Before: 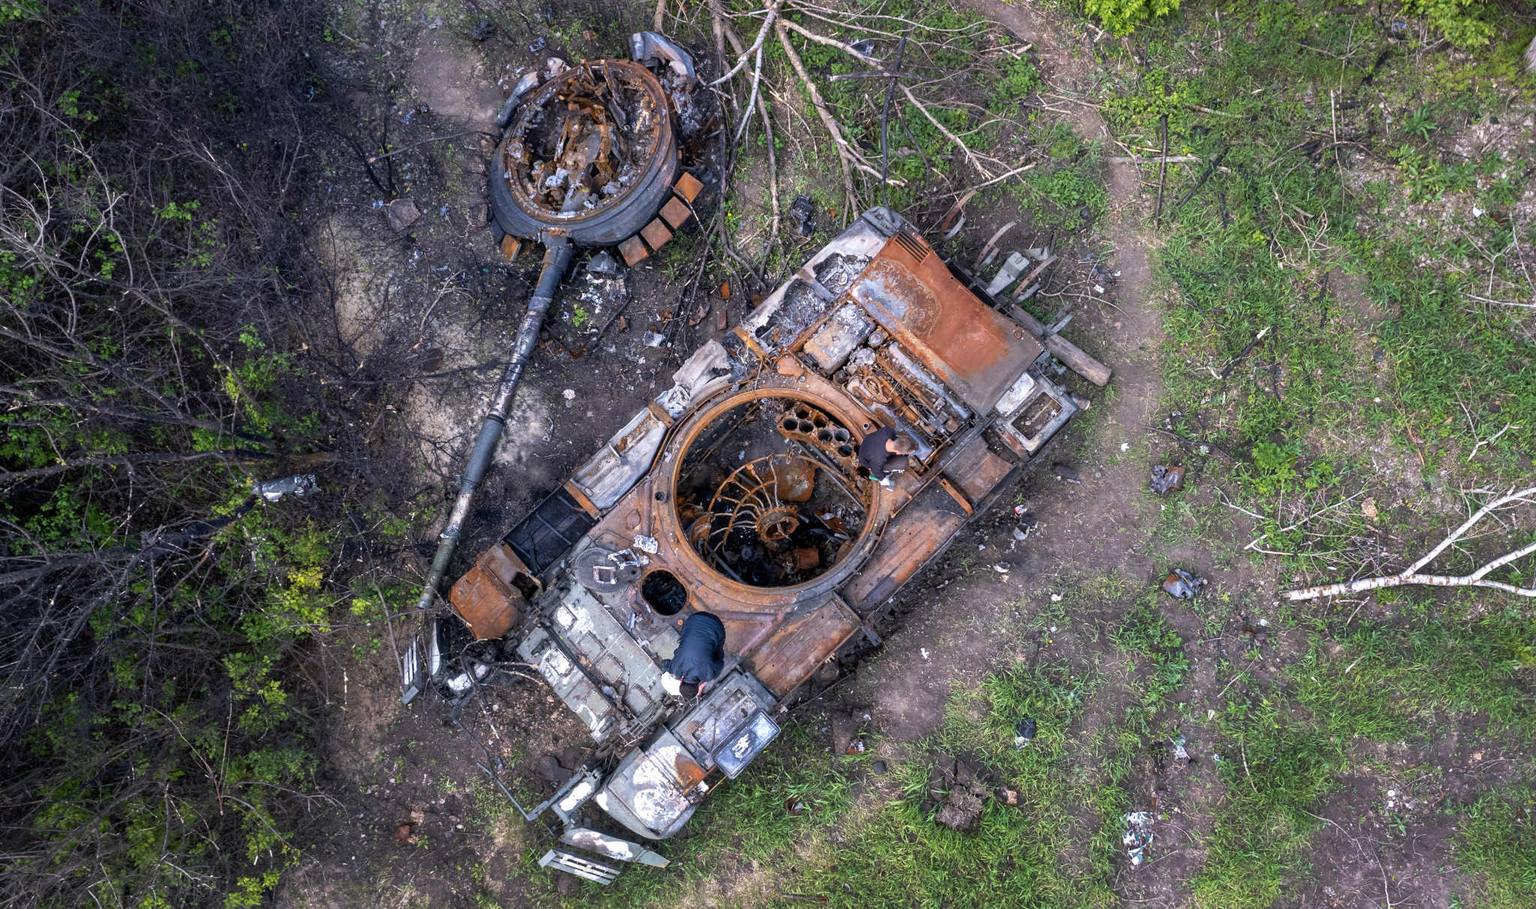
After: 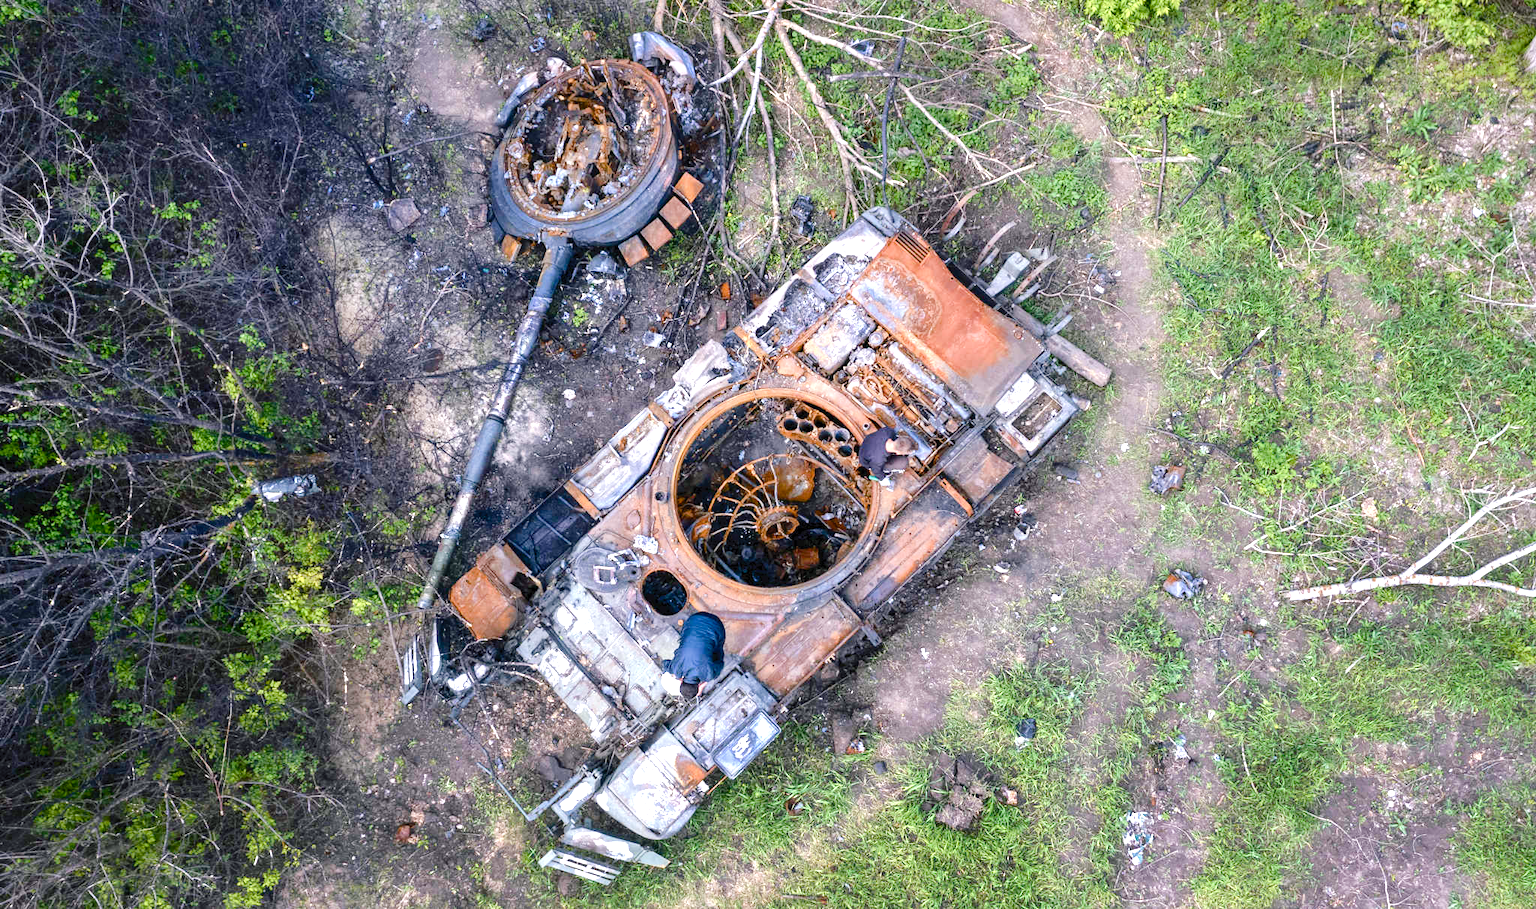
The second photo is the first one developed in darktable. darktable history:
tone curve: curves: ch0 [(0, 0) (0.003, 0.031) (0.011, 0.041) (0.025, 0.054) (0.044, 0.06) (0.069, 0.083) (0.1, 0.108) (0.136, 0.135) (0.177, 0.179) (0.224, 0.231) (0.277, 0.294) (0.335, 0.378) (0.399, 0.463) (0.468, 0.552) (0.543, 0.627) (0.623, 0.694) (0.709, 0.776) (0.801, 0.849) (0.898, 0.905) (1, 1)], color space Lab, independent channels, preserve colors none
color balance rgb: shadows lift › chroma 2.036%, shadows lift › hue 134.62°, perceptual saturation grading › global saturation 24.829%, perceptual saturation grading › highlights -50.739%, perceptual saturation grading › mid-tones 19.085%, perceptual saturation grading › shadows 61.545%
exposure: exposure 0.799 EV, compensate highlight preservation false
